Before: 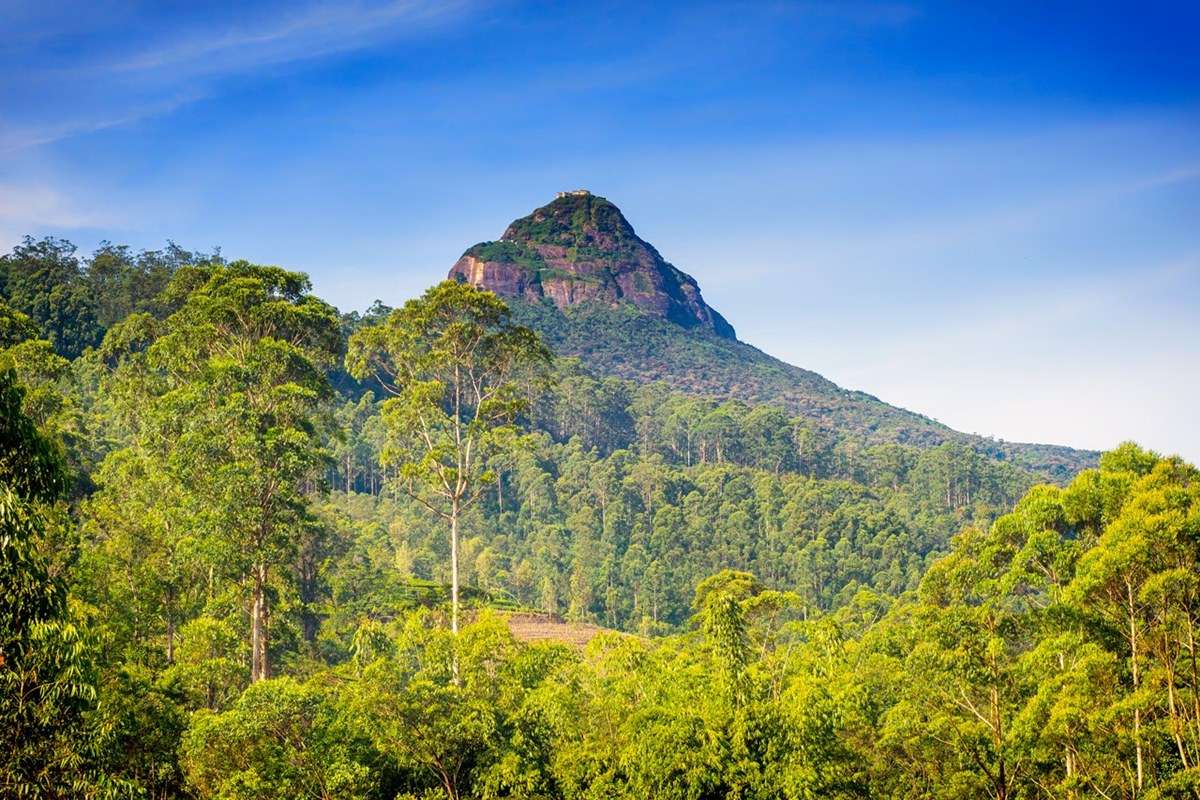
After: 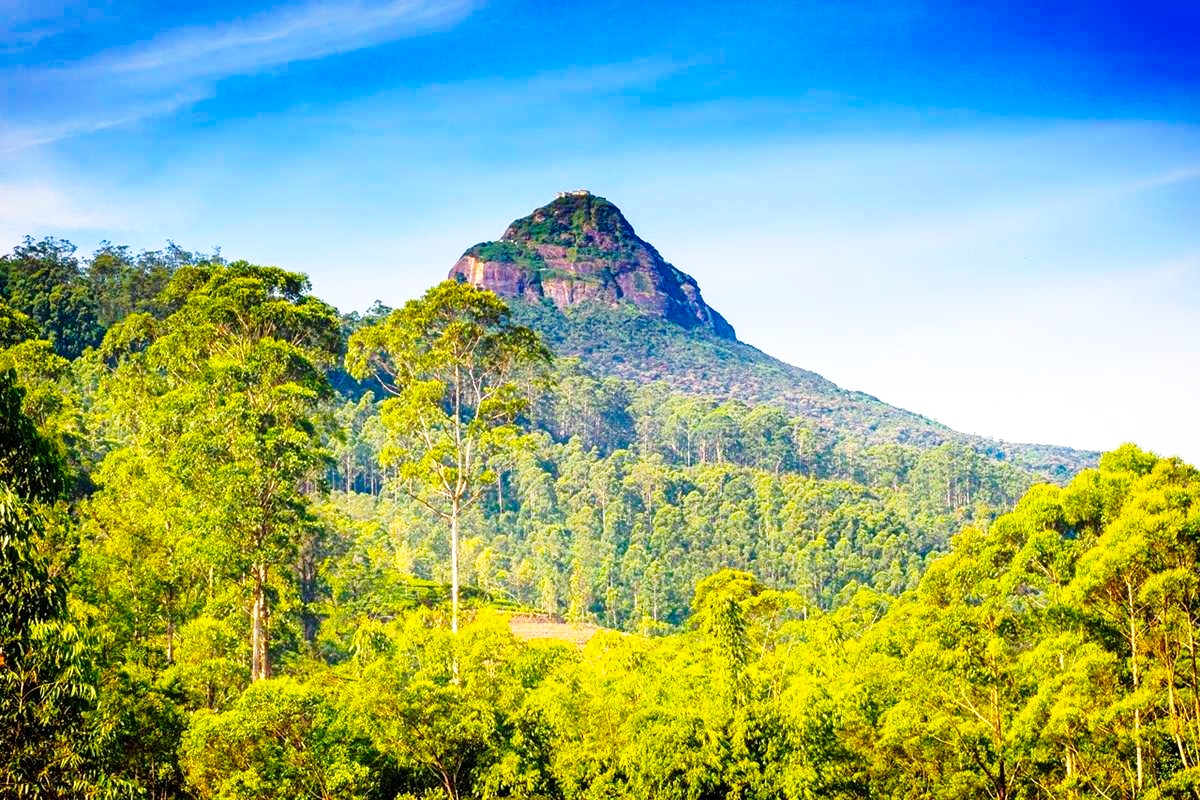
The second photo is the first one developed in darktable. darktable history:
color balance rgb: perceptual saturation grading › global saturation 30.089%, perceptual brilliance grading › highlights 4.925%, perceptual brilliance grading › shadows -10.032%
base curve: curves: ch0 [(0, 0) (0.028, 0.03) (0.121, 0.232) (0.46, 0.748) (0.859, 0.968) (1, 1)], preserve colors none
